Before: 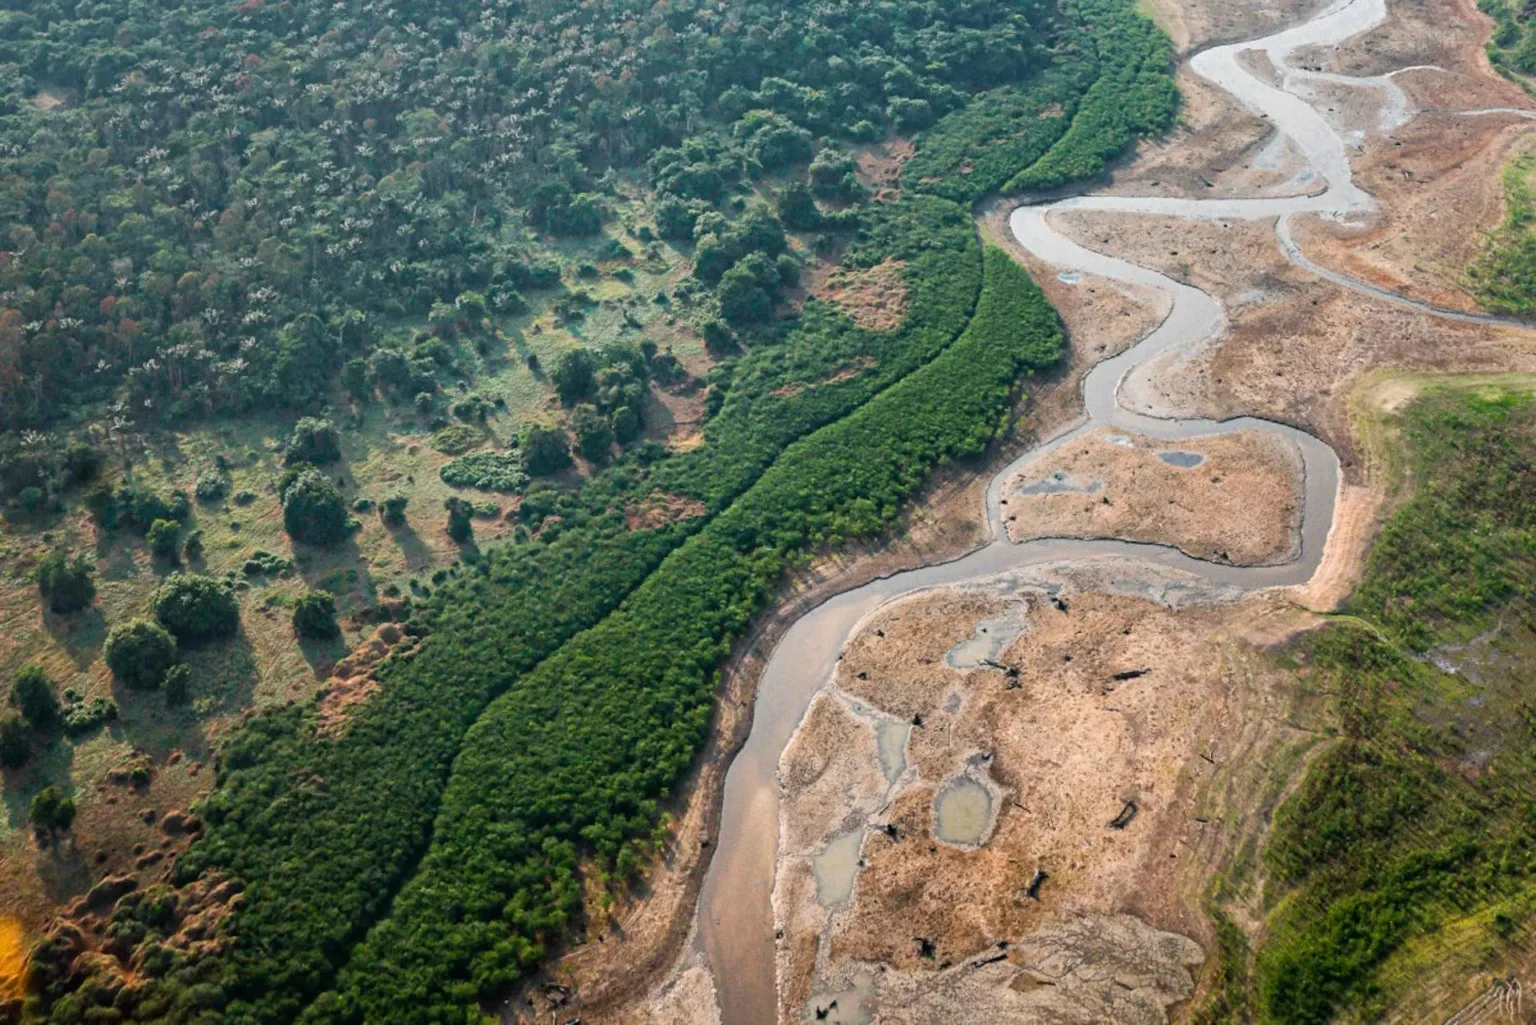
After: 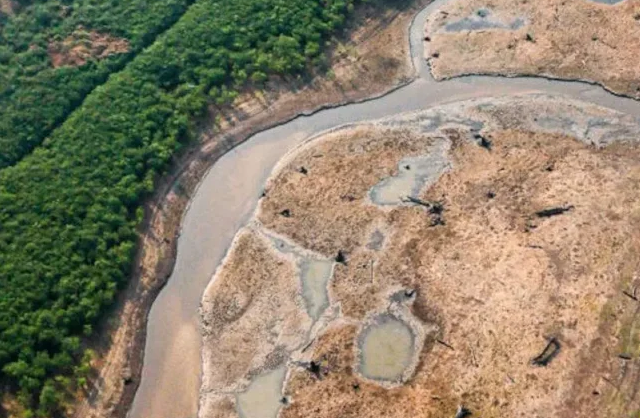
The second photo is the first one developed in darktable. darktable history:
crop: left 37.573%, top 45.227%, right 20.731%, bottom 13.509%
local contrast: detail 109%
